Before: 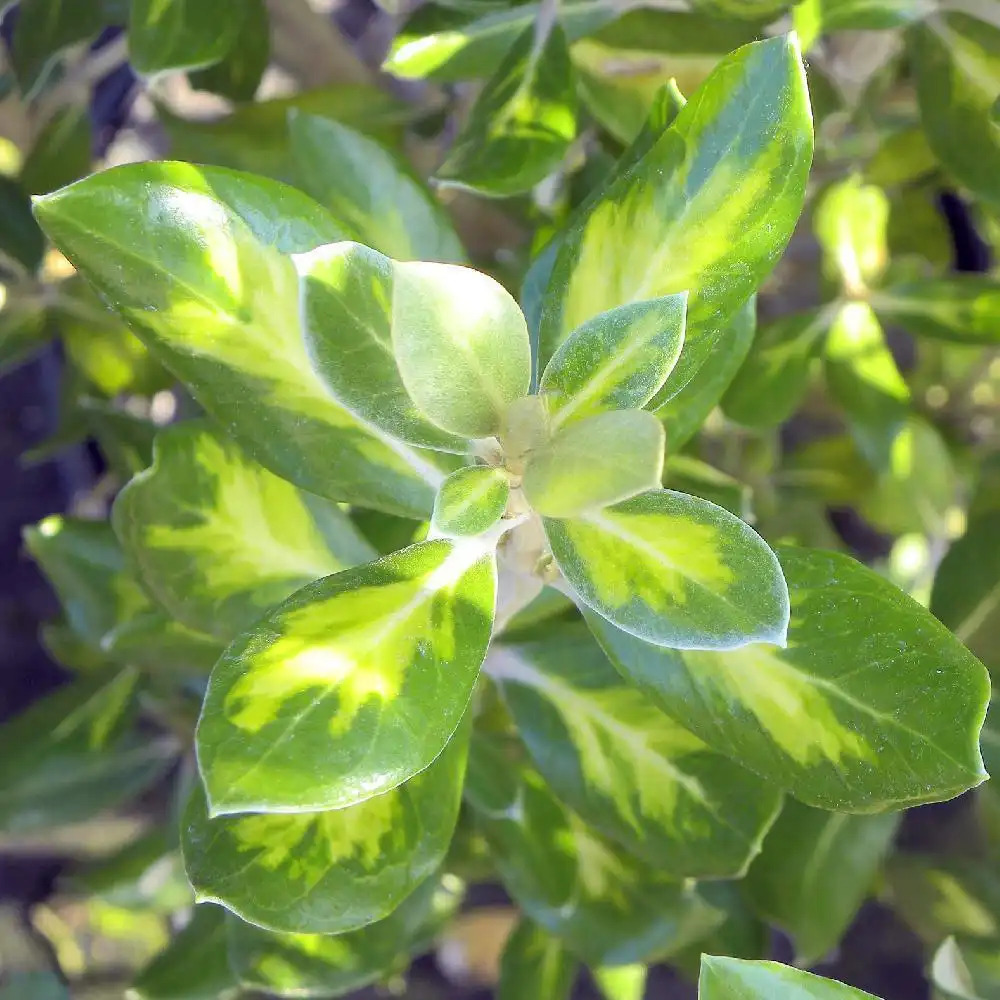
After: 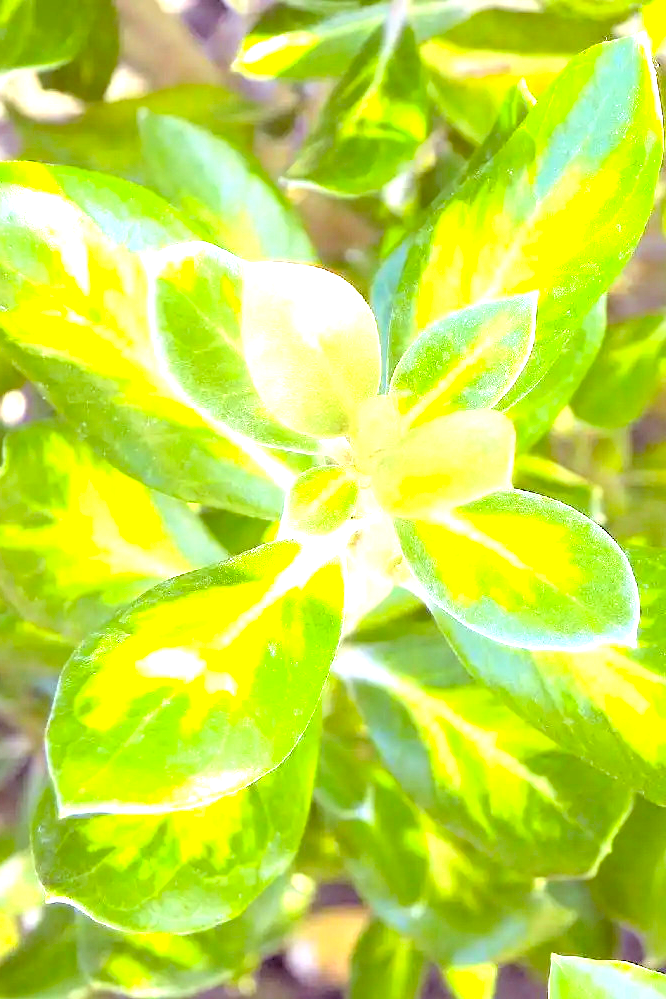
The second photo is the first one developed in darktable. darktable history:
crop and rotate: left 15.055%, right 18.278%
exposure: black level correction -0.002, exposure 1.35 EV, compensate highlight preservation false
color balance rgb: linear chroma grading › shadows -8%, linear chroma grading › global chroma 10%, perceptual saturation grading › global saturation 2%, perceptual saturation grading › highlights -2%, perceptual saturation grading › mid-tones 4%, perceptual saturation grading › shadows 8%, perceptual brilliance grading › global brilliance 2%, perceptual brilliance grading › highlights -4%, global vibrance 16%, saturation formula JzAzBz (2021)
contrast brightness saturation: brightness 0.09, saturation 0.19
color balance: lift [1, 1.011, 0.999, 0.989], gamma [1.109, 1.045, 1.039, 0.955], gain [0.917, 0.936, 0.952, 1.064], contrast 2.32%, contrast fulcrum 19%, output saturation 101%
white balance: red 1.029, blue 0.92
rgb levels: levels [[0.034, 0.472, 0.904], [0, 0.5, 1], [0, 0.5, 1]]
